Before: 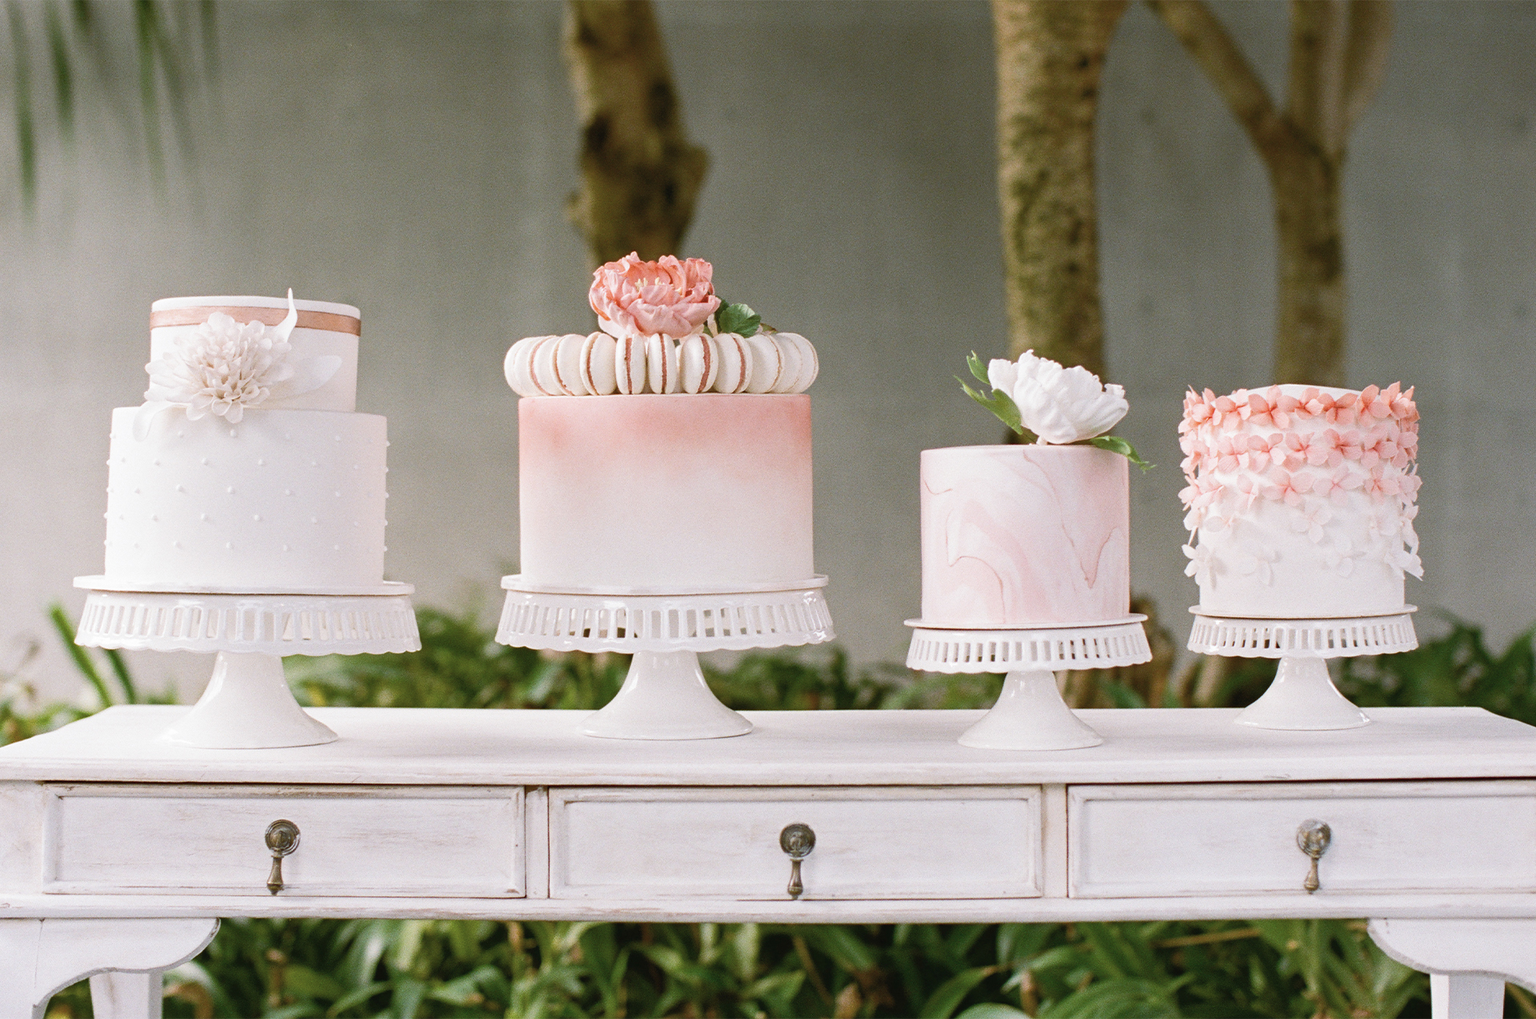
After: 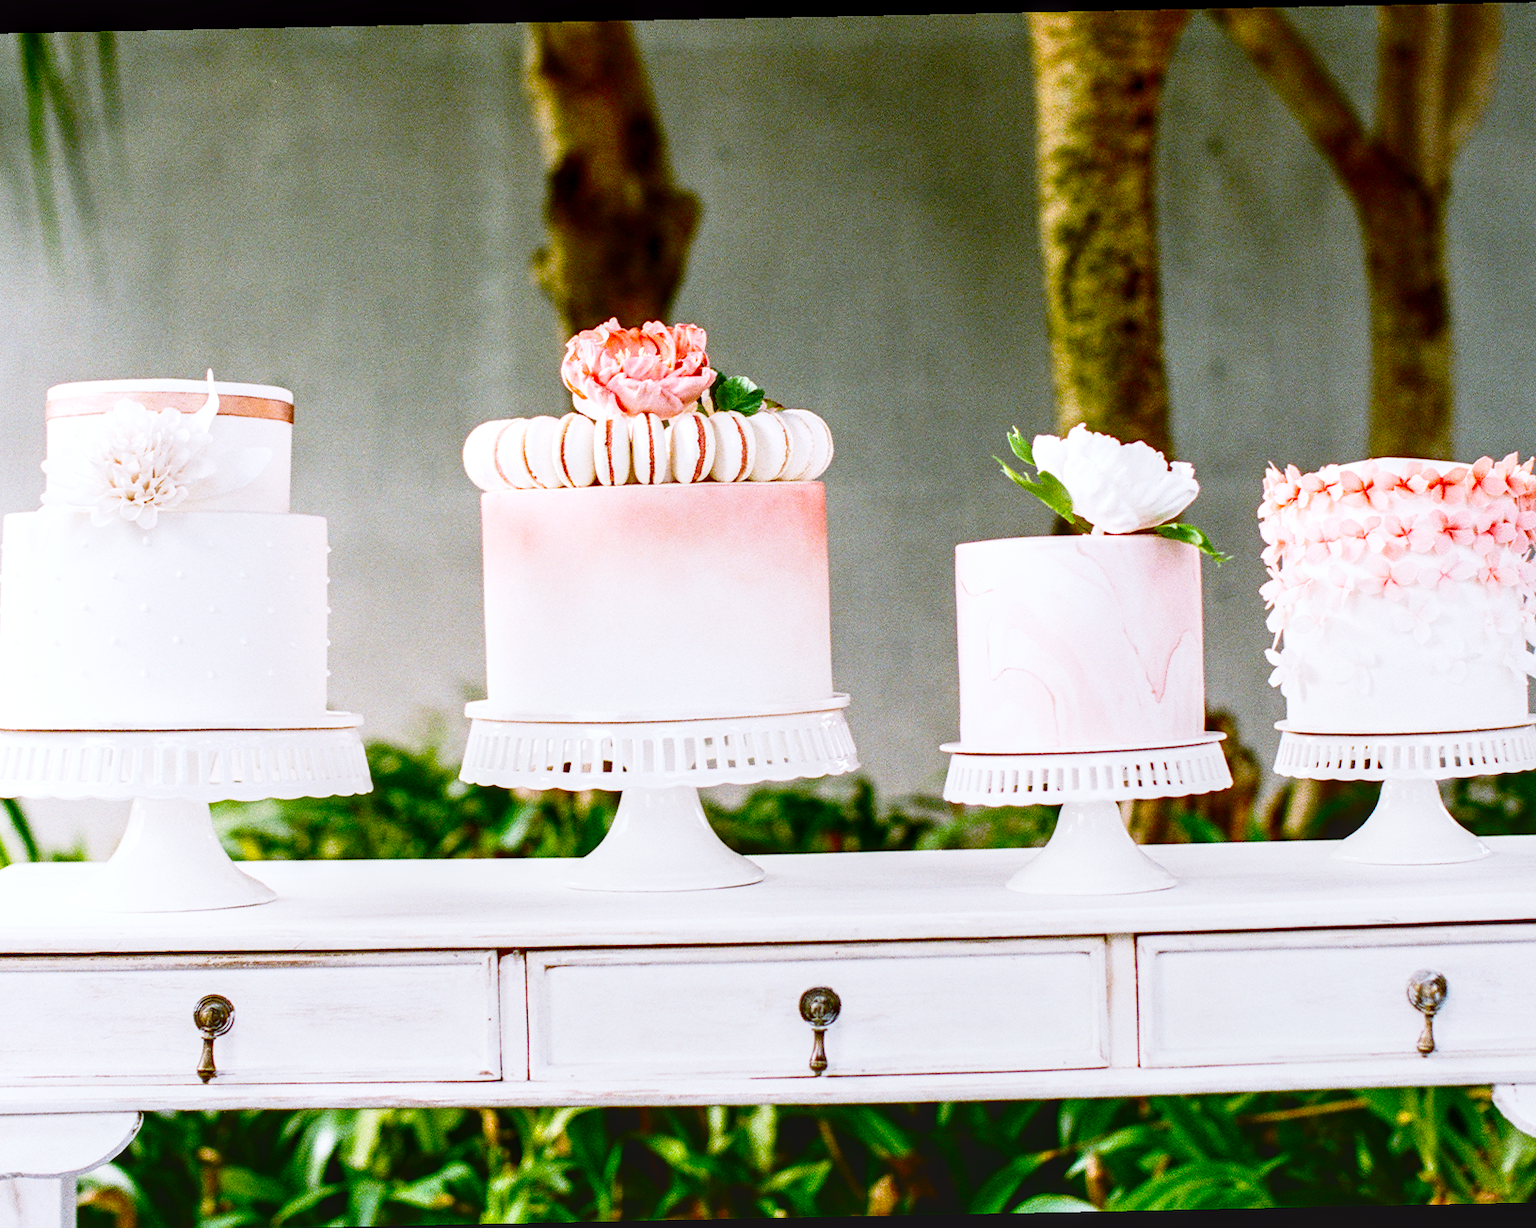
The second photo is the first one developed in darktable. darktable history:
local contrast: on, module defaults
white balance: red 0.967, blue 1.049
crop: left 7.598%, right 7.873%
color balance: lift [1, 1.001, 0.999, 1.001], gamma [1, 1.004, 1.007, 0.993], gain [1, 0.991, 0.987, 1.013], contrast 10%, output saturation 120%
rotate and perspective: rotation -1.17°, automatic cropping off
contrast brightness saturation: contrast 0.13, brightness -0.24, saturation 0.14
base curve: curves: ch0 [(0, 0) (0.028, 0.03) (0.121, 0.232) (0.46, 0.748) (0.859, 0.968) (1, 1)], preserve colors none
